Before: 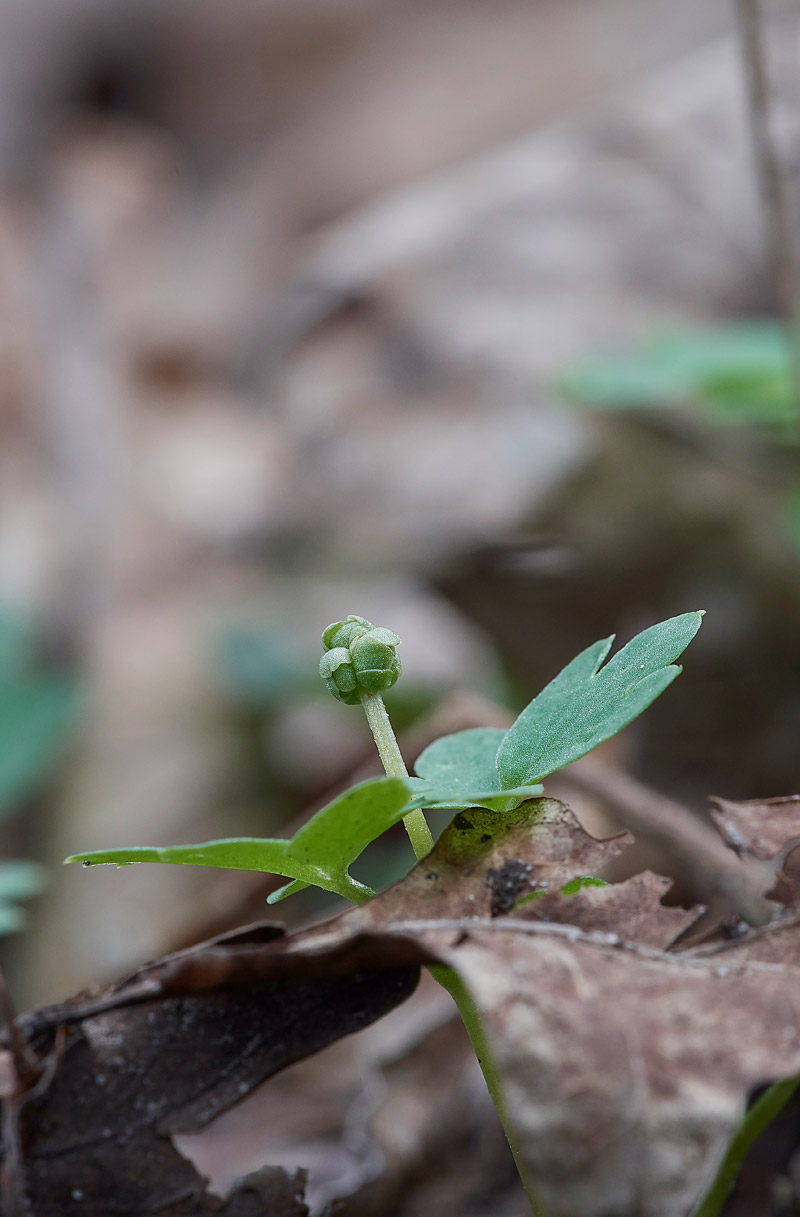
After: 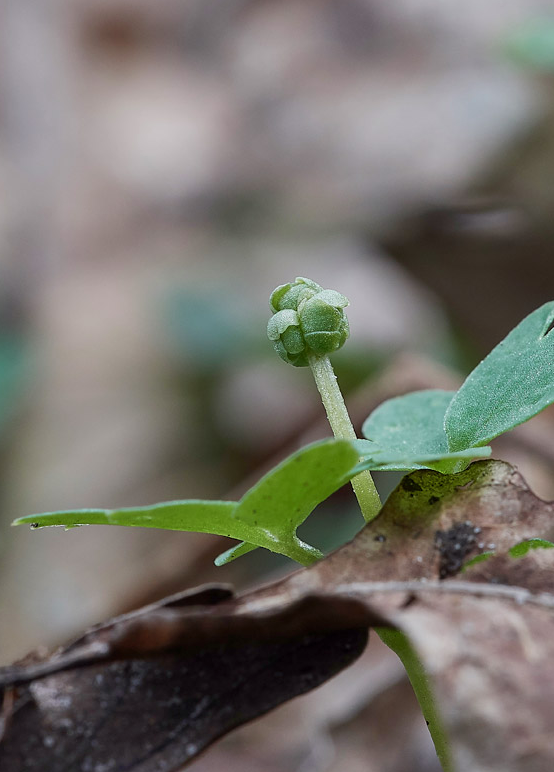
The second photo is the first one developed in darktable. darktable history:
shadows and highlights: low approximation 0.01, soften with gaussian
crop: left 6.503%, top 27.812%, right 24.211%, bottom 8.712%
